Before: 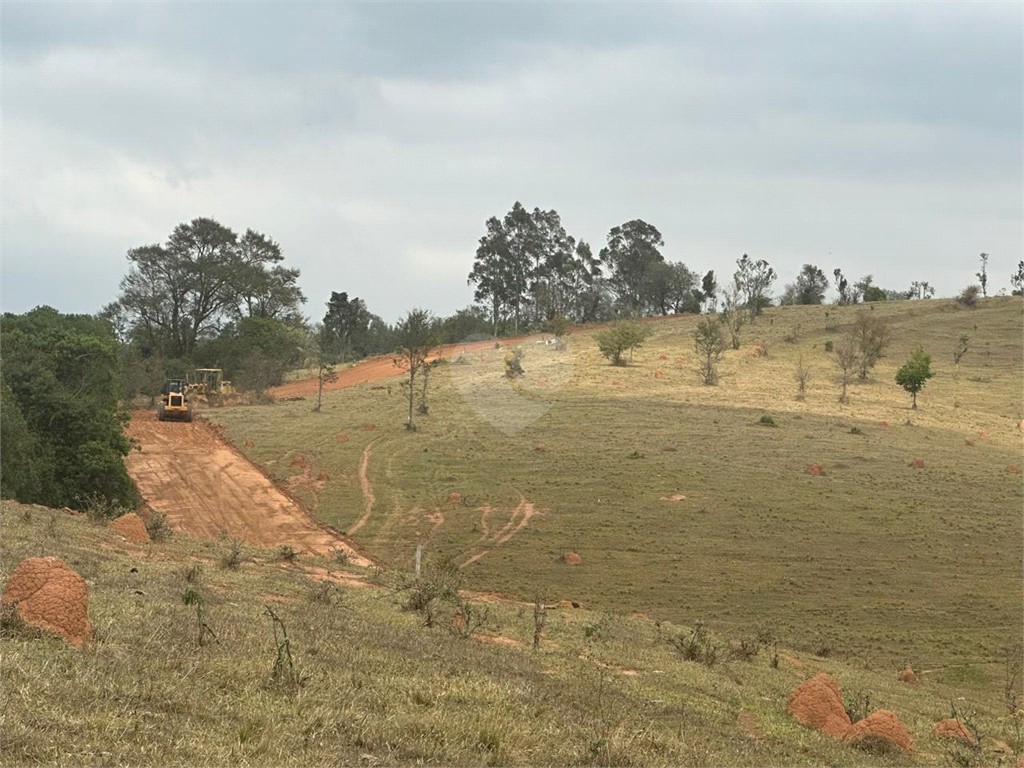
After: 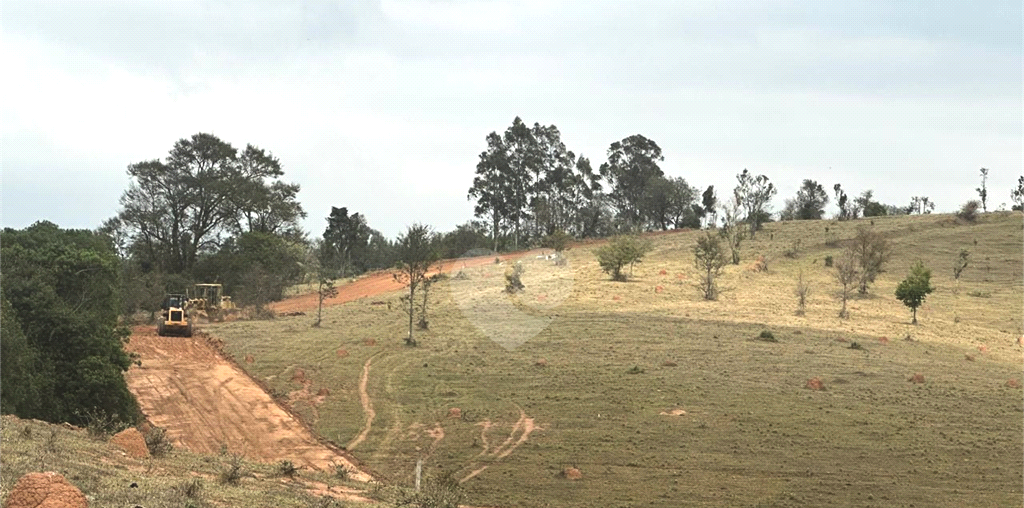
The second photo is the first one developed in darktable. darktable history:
exposure: black level correction -0.014, exposure -0.186 EV, compensate exposure bias true, compensate highlight preservation false
crop: top 11.132%, bottom 22.639%
tone equalizer: -8 EV -0.736 EV, -7 EV -0.735 EV, -6 EV -0.604 EV, -5 EV -0.393 EV, -3 EV 0.382 EV, -2 EV 0.6 EV, -1 EV 0.692 EV, +0 EV 0.744 EV, edges refinement/feathering 500, mask exposure compensation -1.57 EV, preserve details no
